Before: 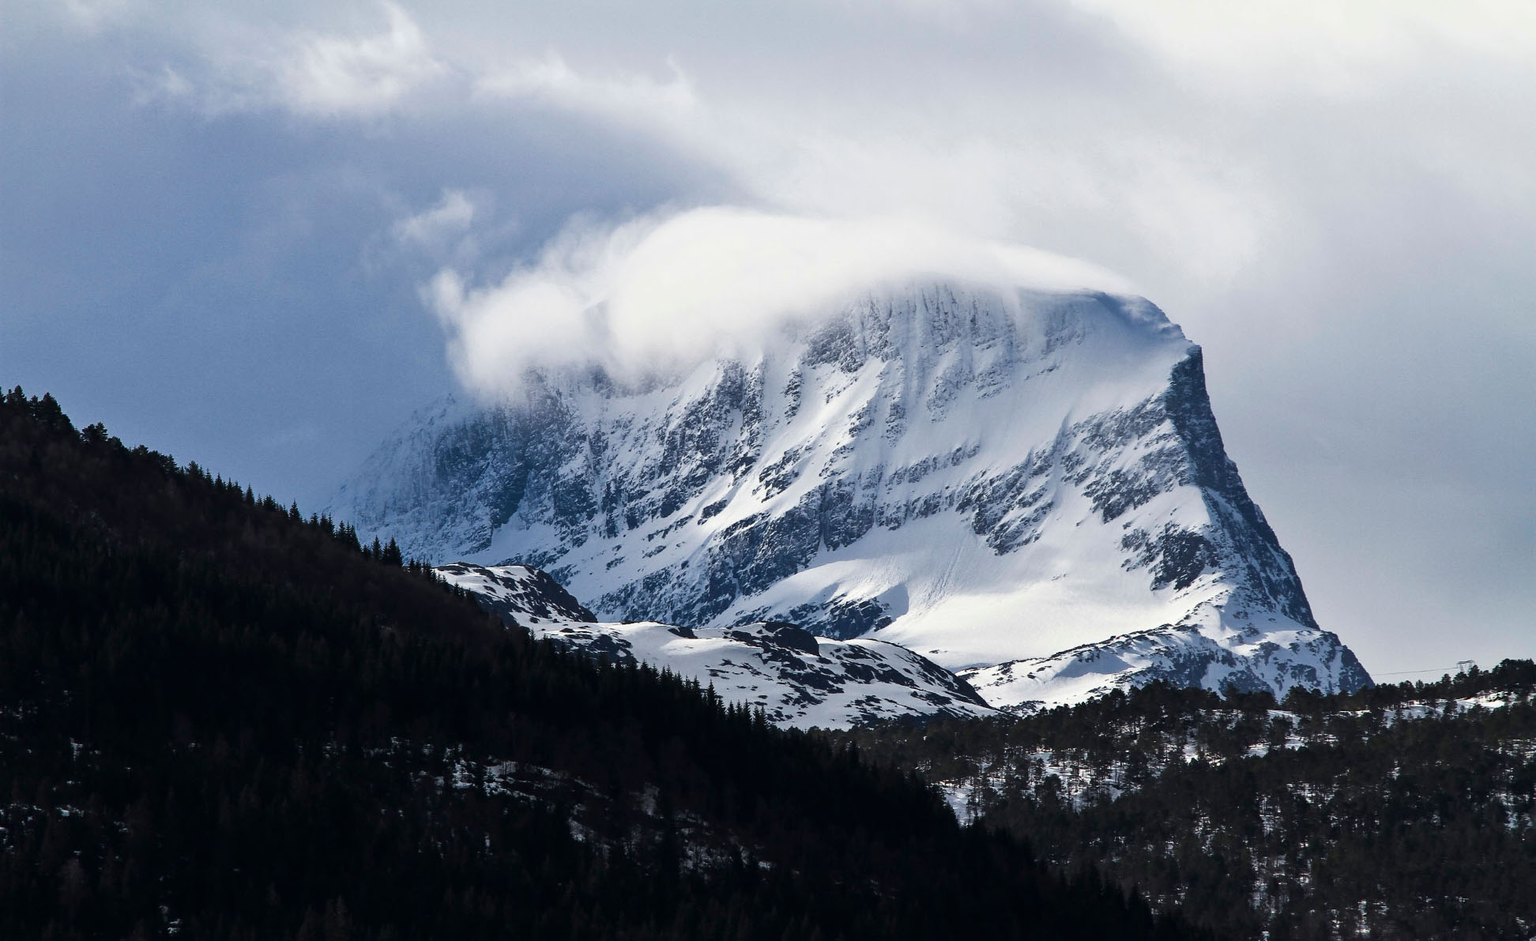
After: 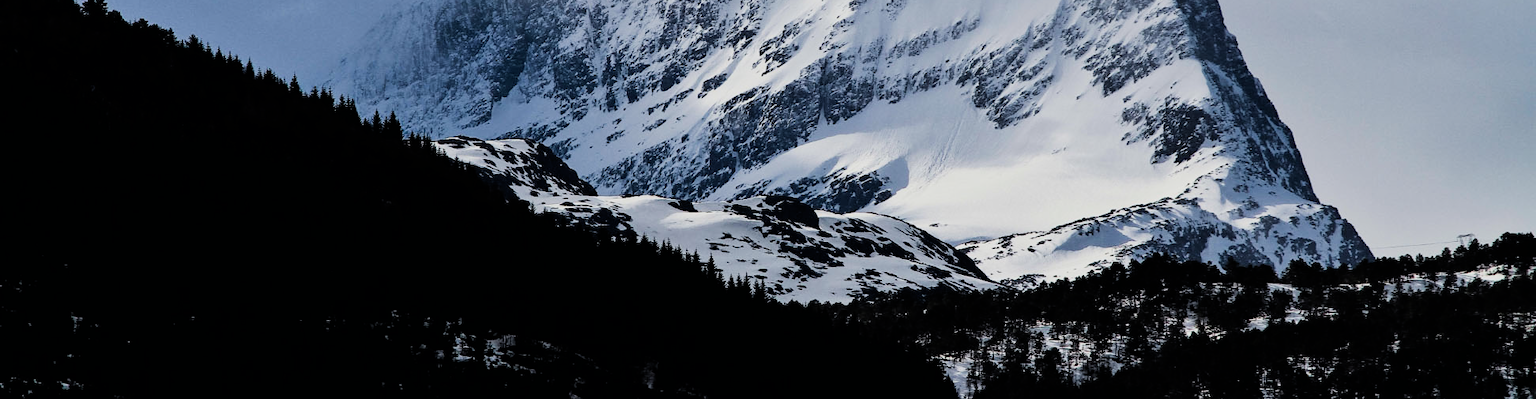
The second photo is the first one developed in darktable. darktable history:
crop: top 45.411%, bottom 12.135%
filmic rgb: black relative exposure -5.04 EV, white relative exposure 3.96 EV, hardness 2.89, contrast 1.297, iterations of high-quality reconstruction 0
